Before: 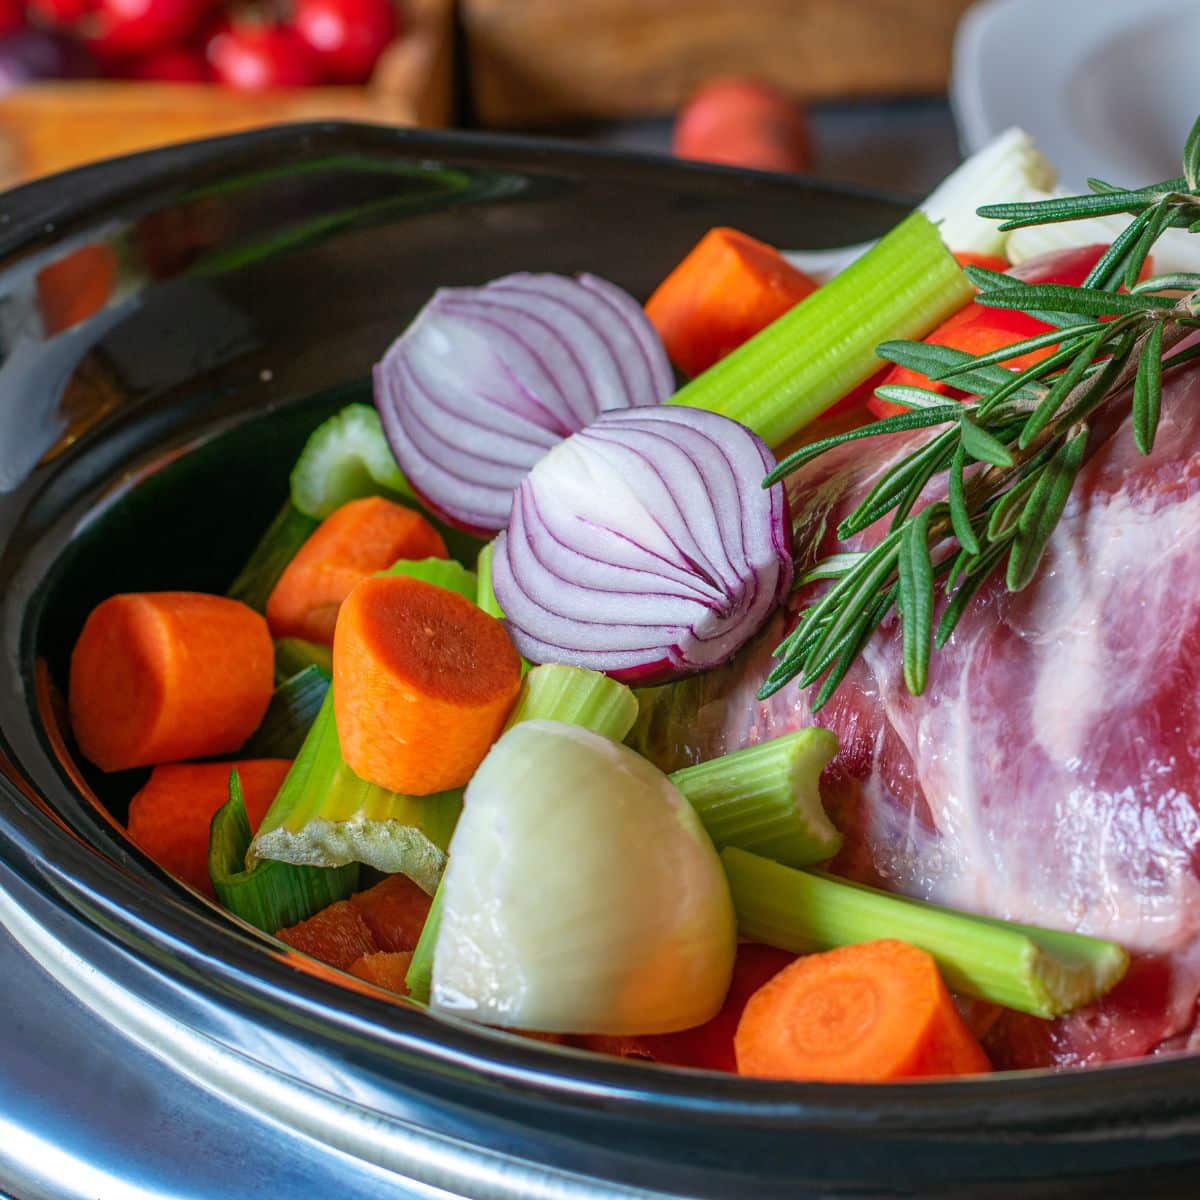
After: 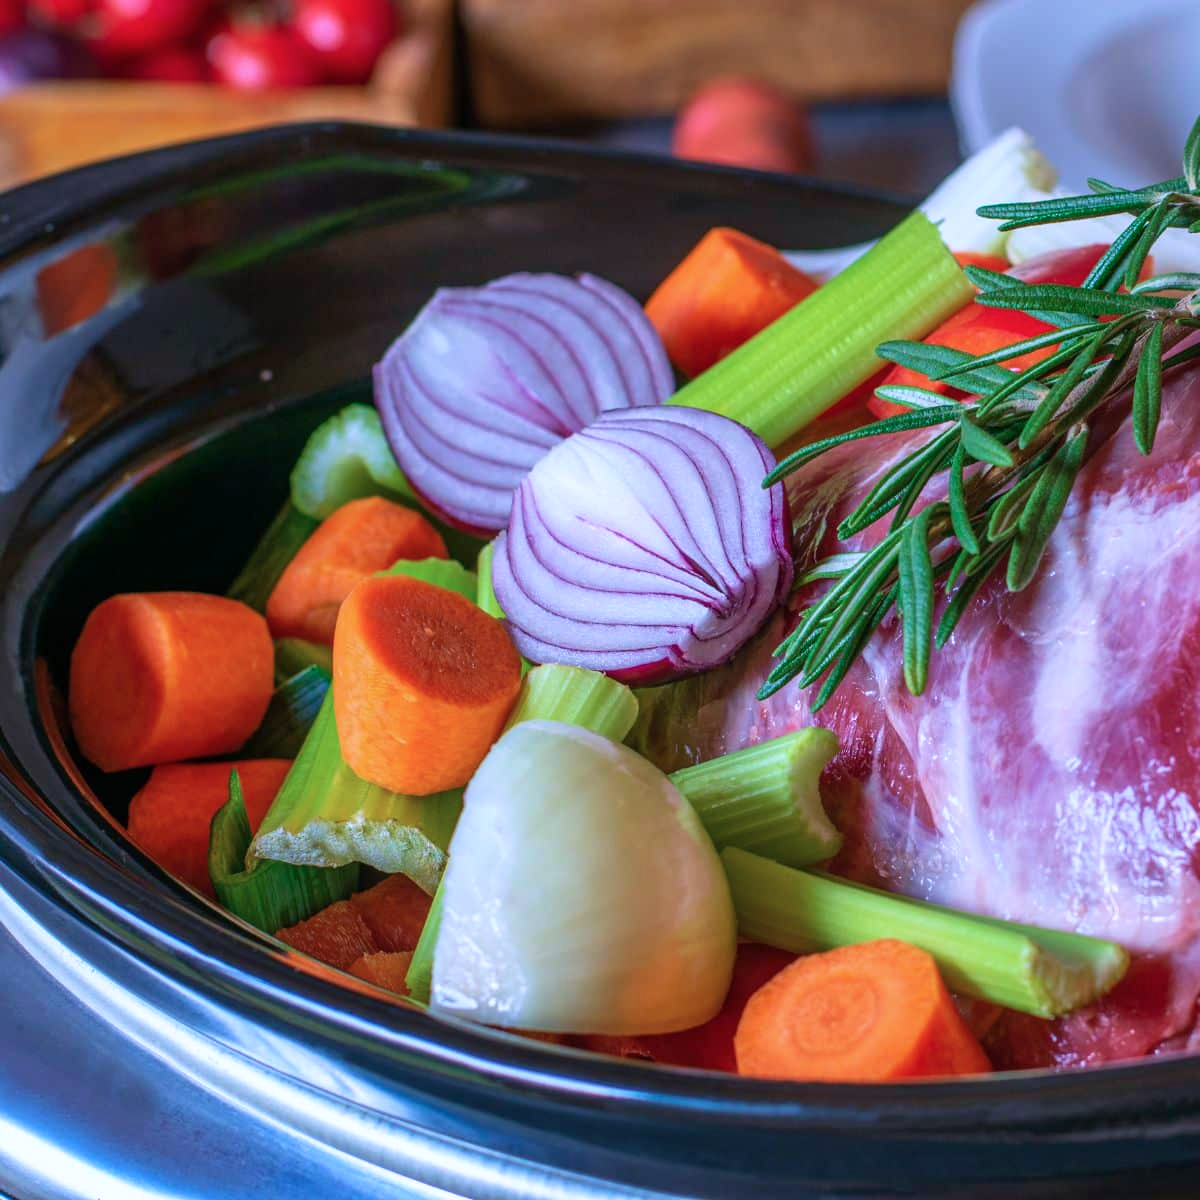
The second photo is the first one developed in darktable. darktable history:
color calibration: illuminant as shot in camera, x 0.379, y 0.396, temperature 4138.76 K
velvia: on, module defaults
